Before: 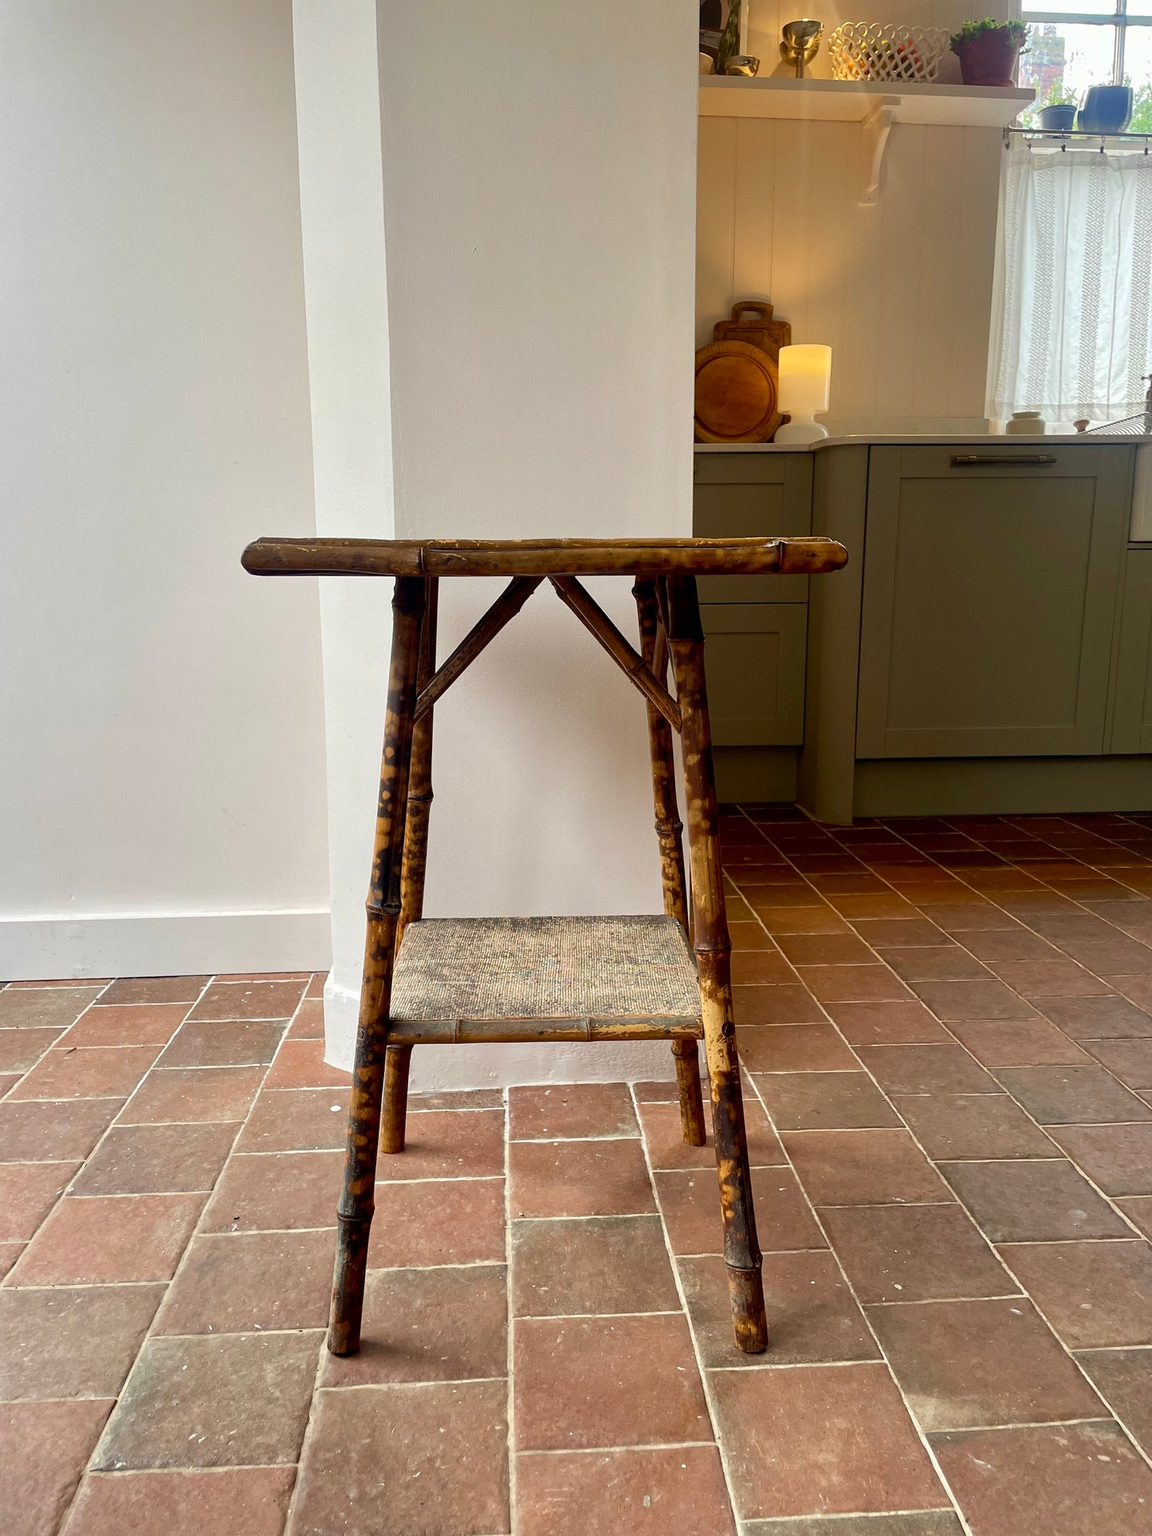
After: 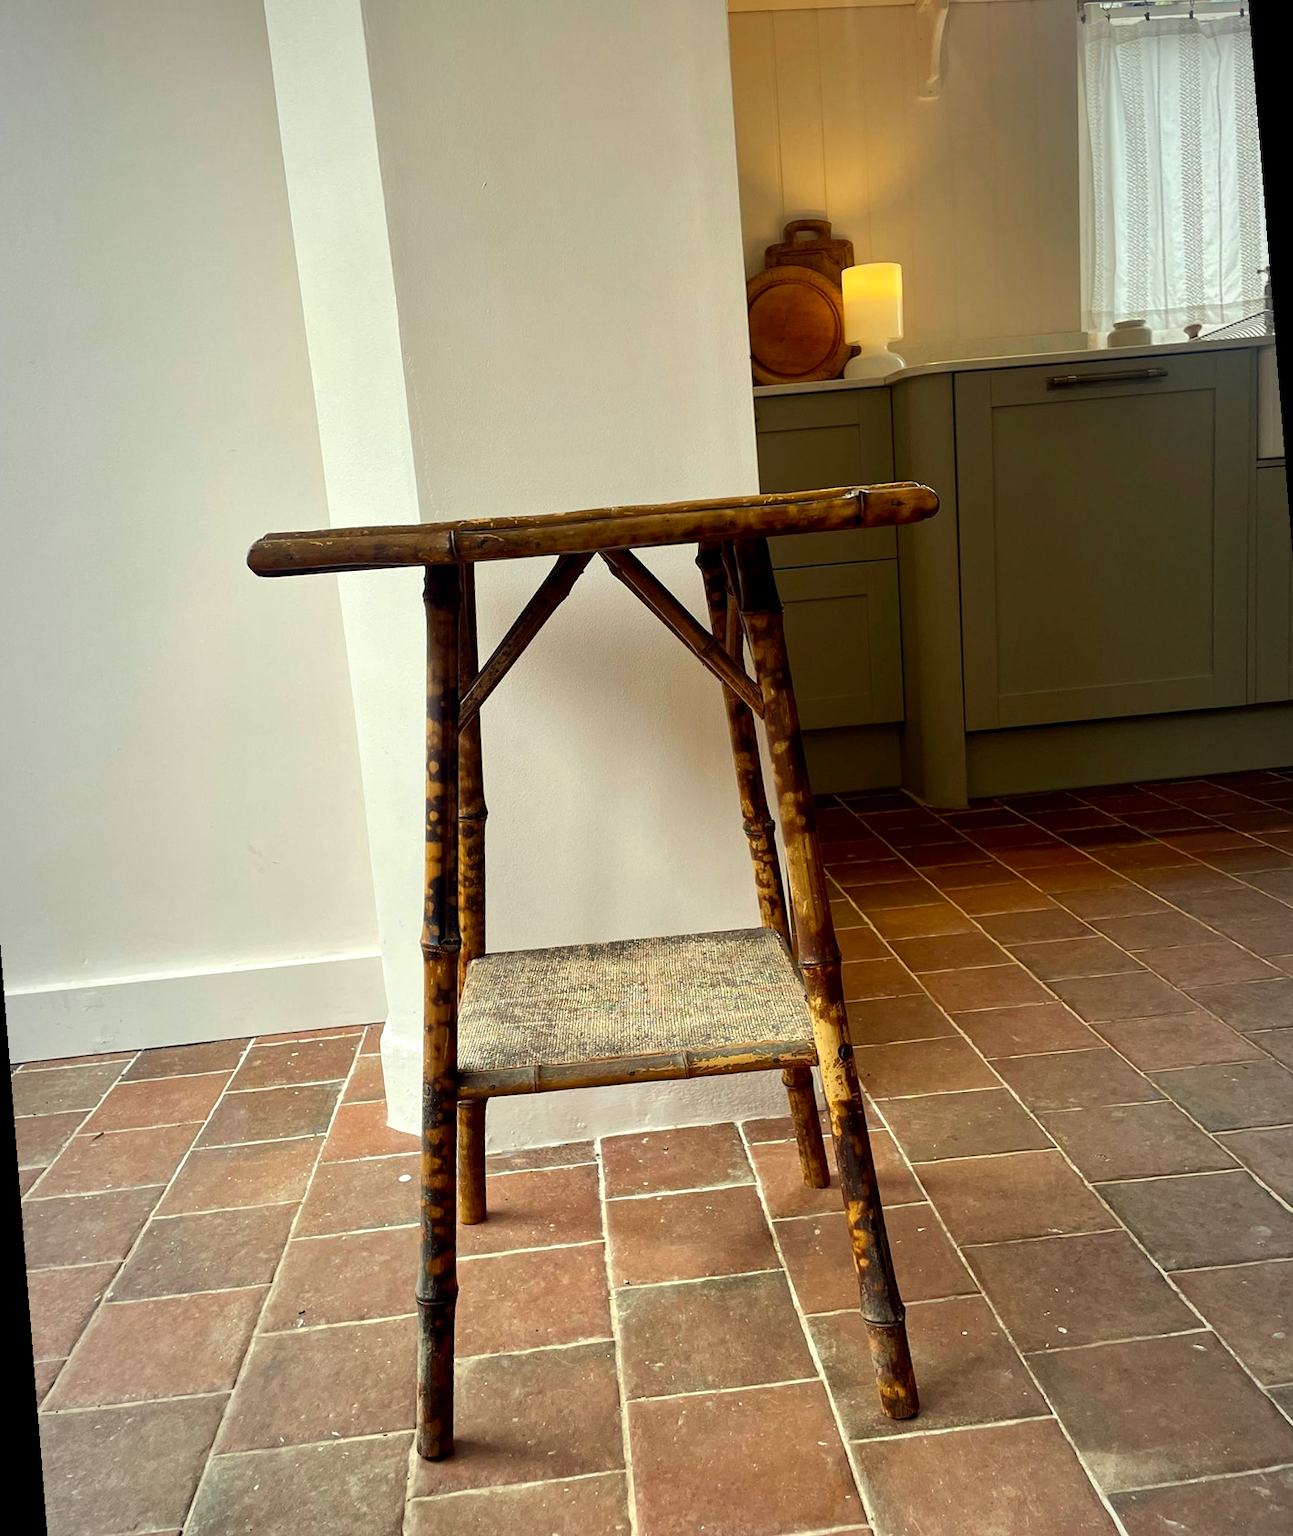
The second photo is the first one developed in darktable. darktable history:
color balance: contrast 10%
color correction: highlights a* -4.28, highlights b* 6.53
vignetting: fall-off start 97%, fall-off radius 100%, width/height ratio 0.609, unbound false
rotate and perspective: rotation -4.57°, crop left 0.054, crop right 0.944, crop top 0.087, crop bottom 0.914
